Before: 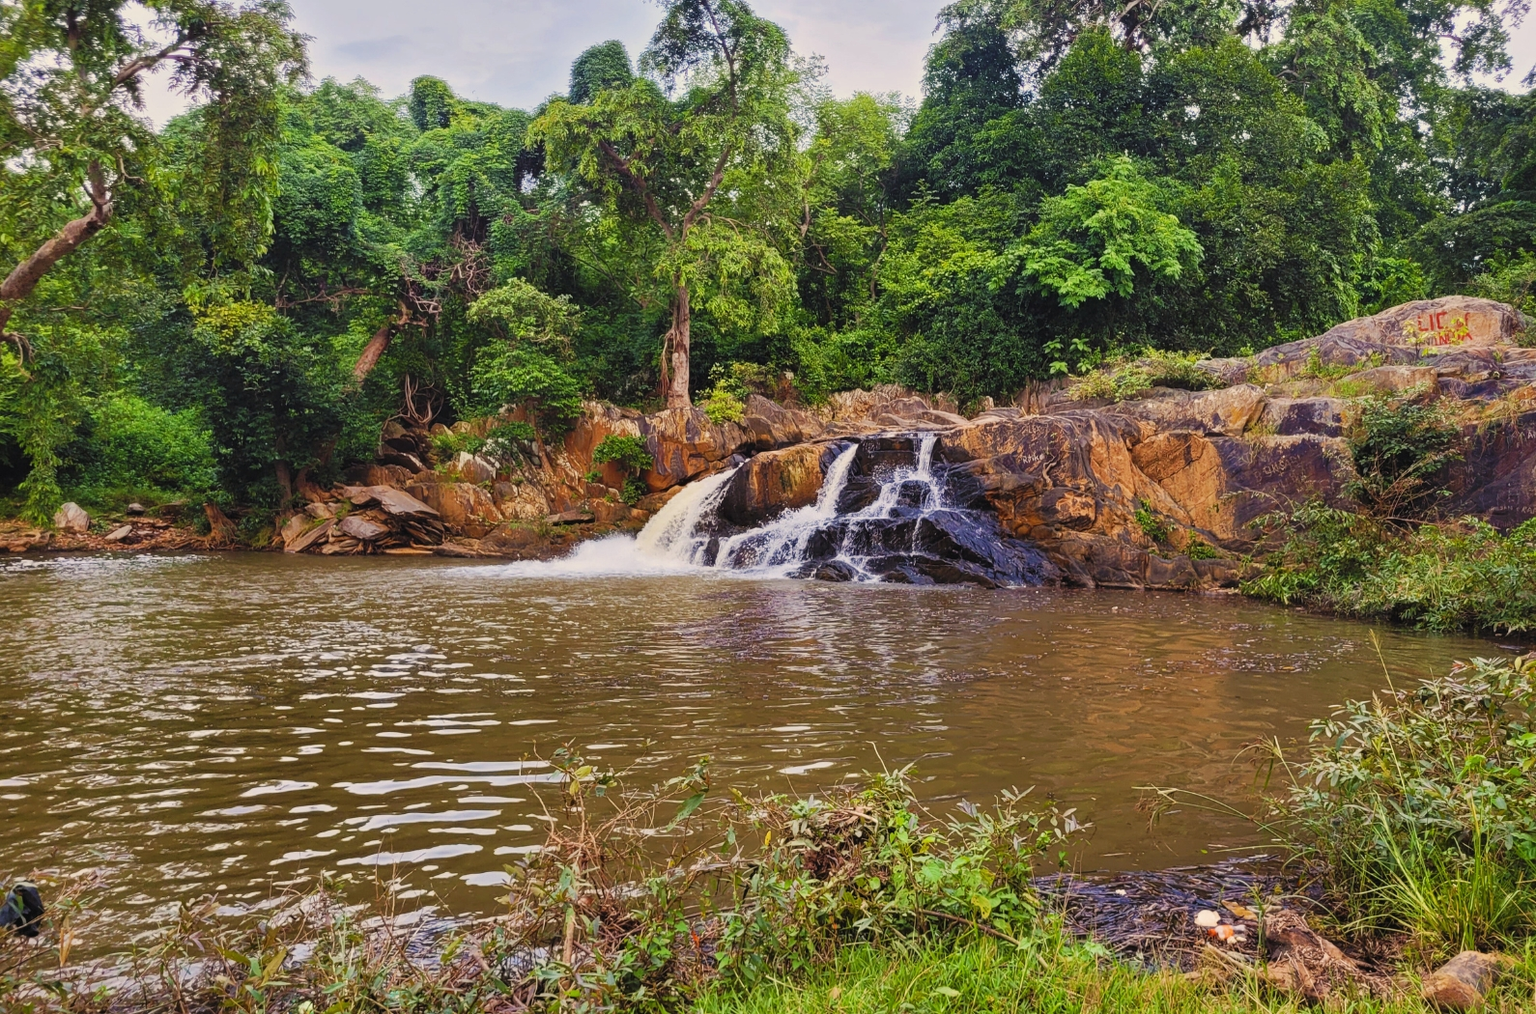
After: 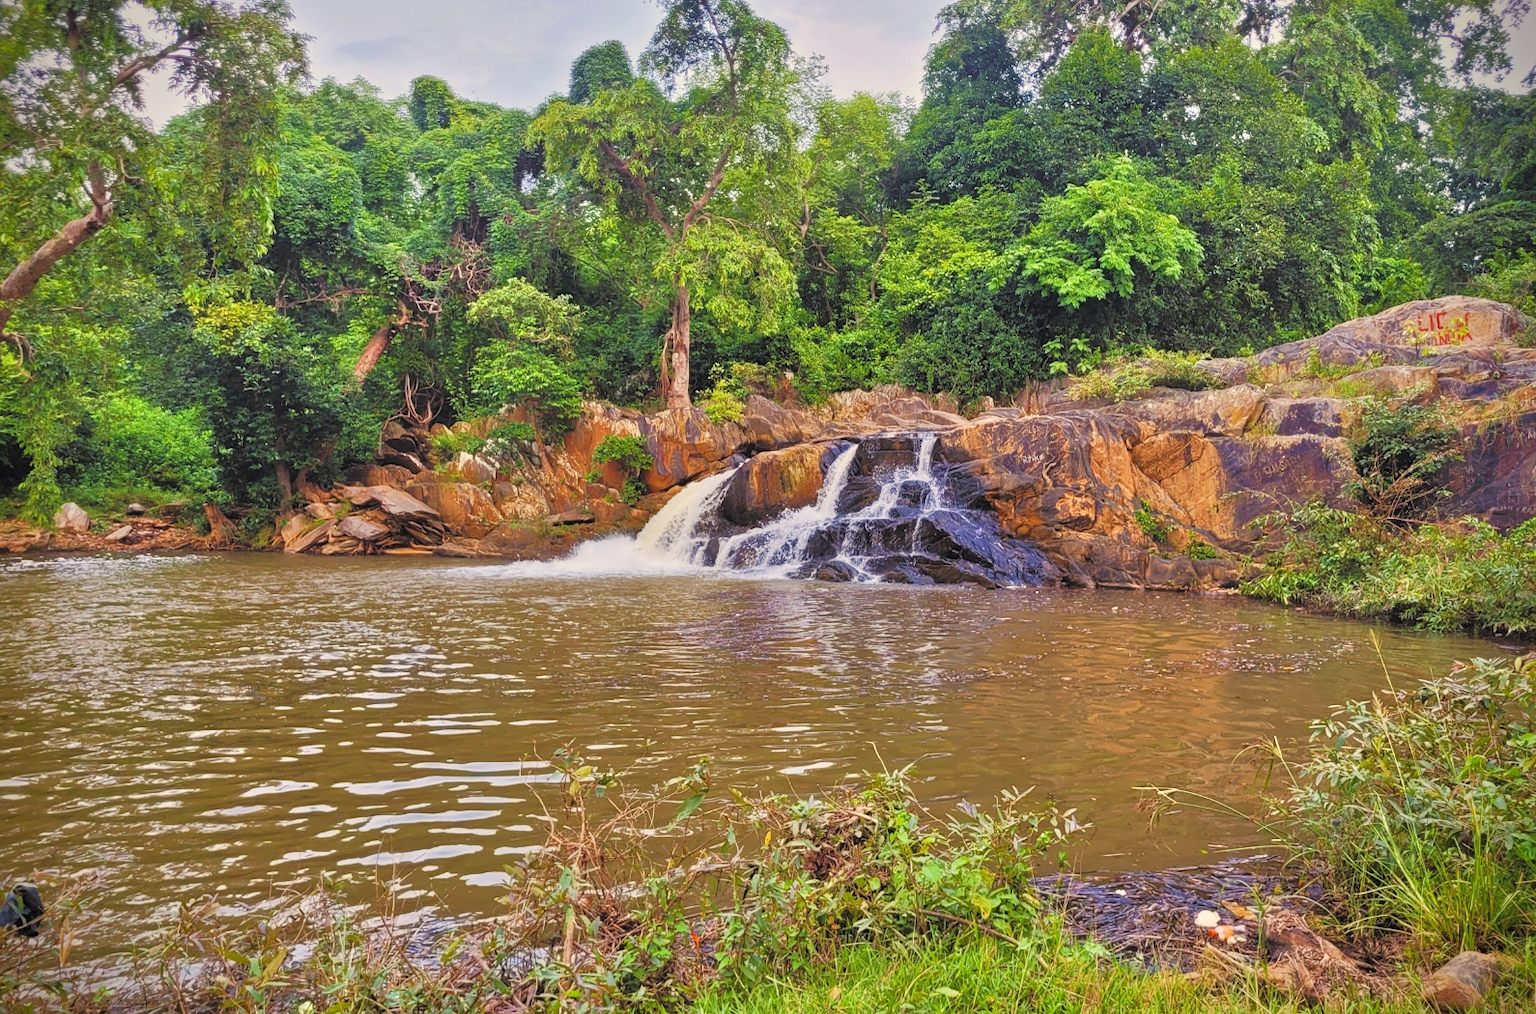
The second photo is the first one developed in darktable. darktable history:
tone equalizer: -7 EV 0.149 EV, -6 EV 0.63 EV, -5 EV 1.16 EV, -4 EV 1.35 EV, -3 EV 1.16 EV, -2 EV 0.6 EV, -1 EV 0.156 EV
vignetting: brightness -0.568, saturation -0.001, dithering 8-bit output
